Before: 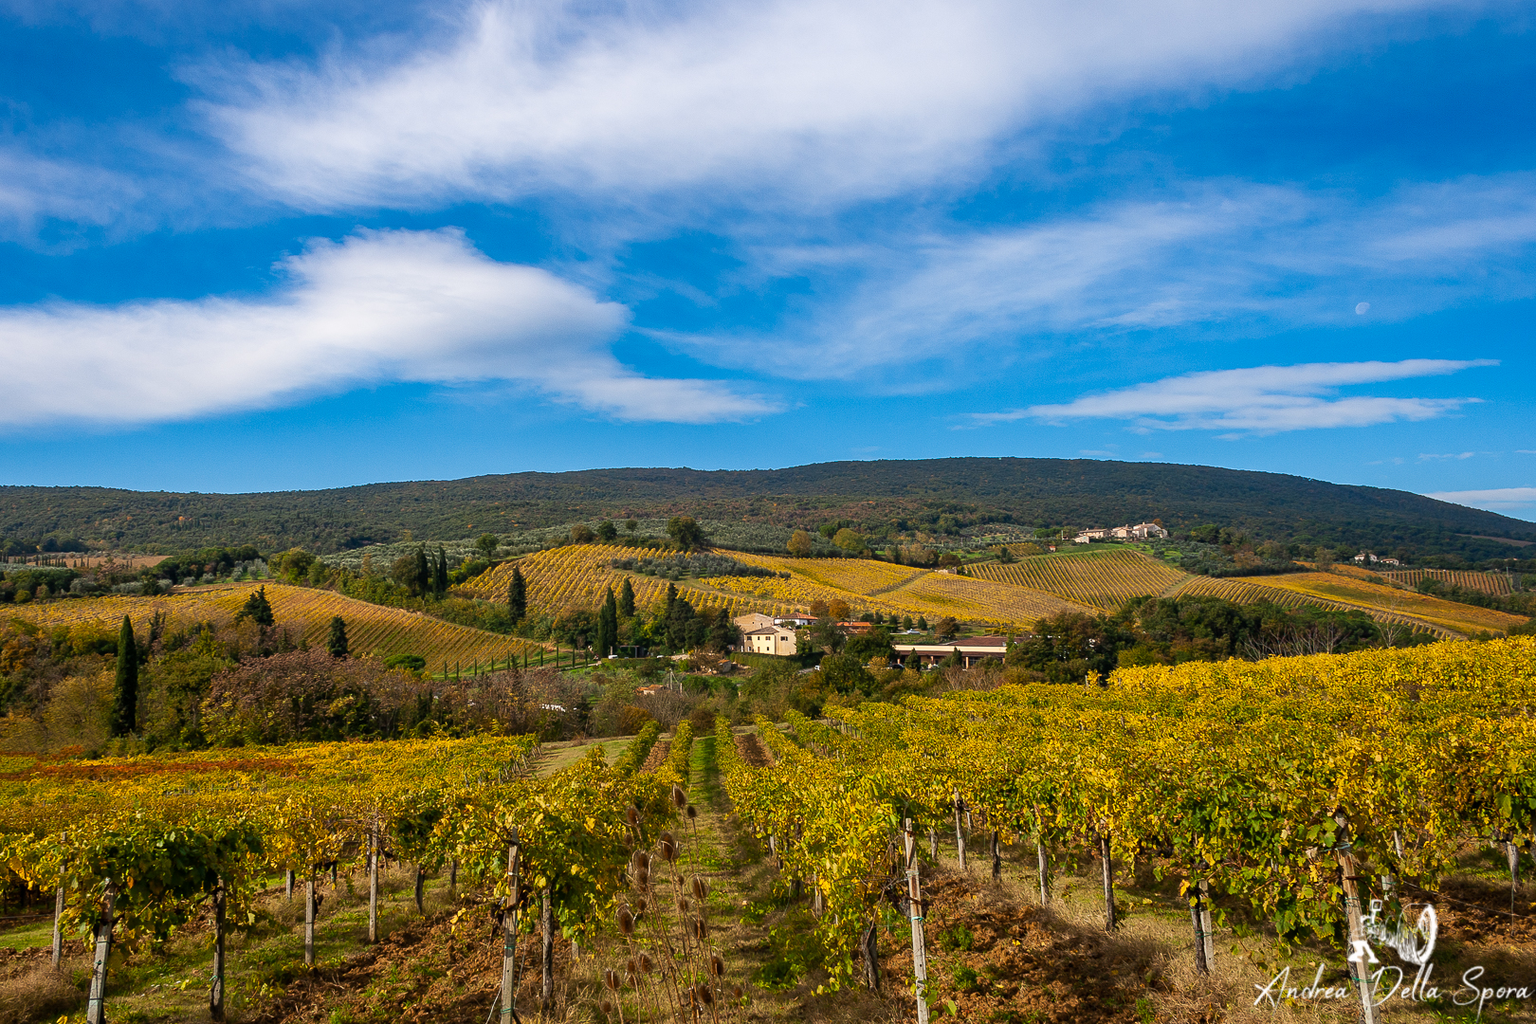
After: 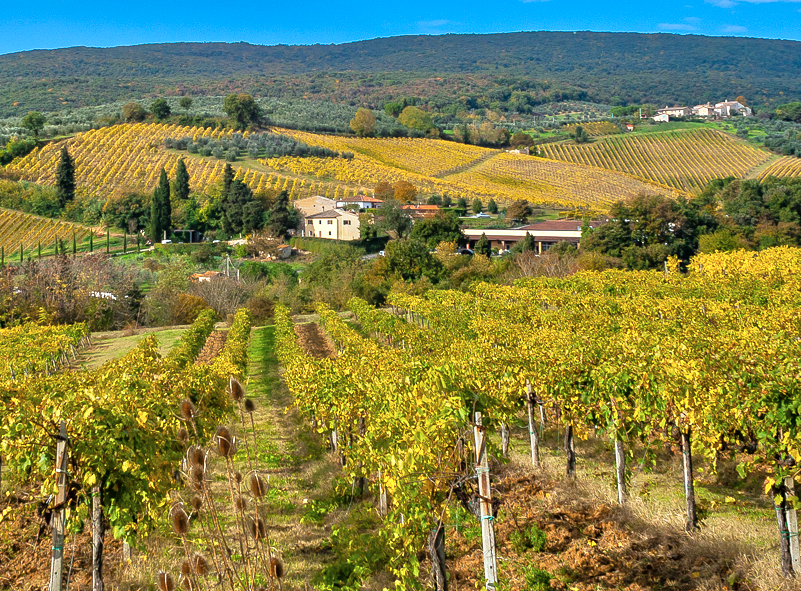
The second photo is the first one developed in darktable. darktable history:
white balance: emerald 1
tone equalizer: -7 EV 0.15 EV, -6 EV 0.6 EV, -5 EV 1.15 EV, -4 EV 1.33 EV, -3 EV 1.15 EV, -2 EV 0.6 EV, -1 EV 0.15 EV, mask exposure compensation -0.5 EV
crop: left 29.672%, top 41.786%, right 20.851%, bottom 3.487%
color calibration: illuminant F (fluorescent), F source F9 (Cool White Deluxe 4150 K) – high CRI, x 0.374, y 0.373, temperature 4158.34 K
